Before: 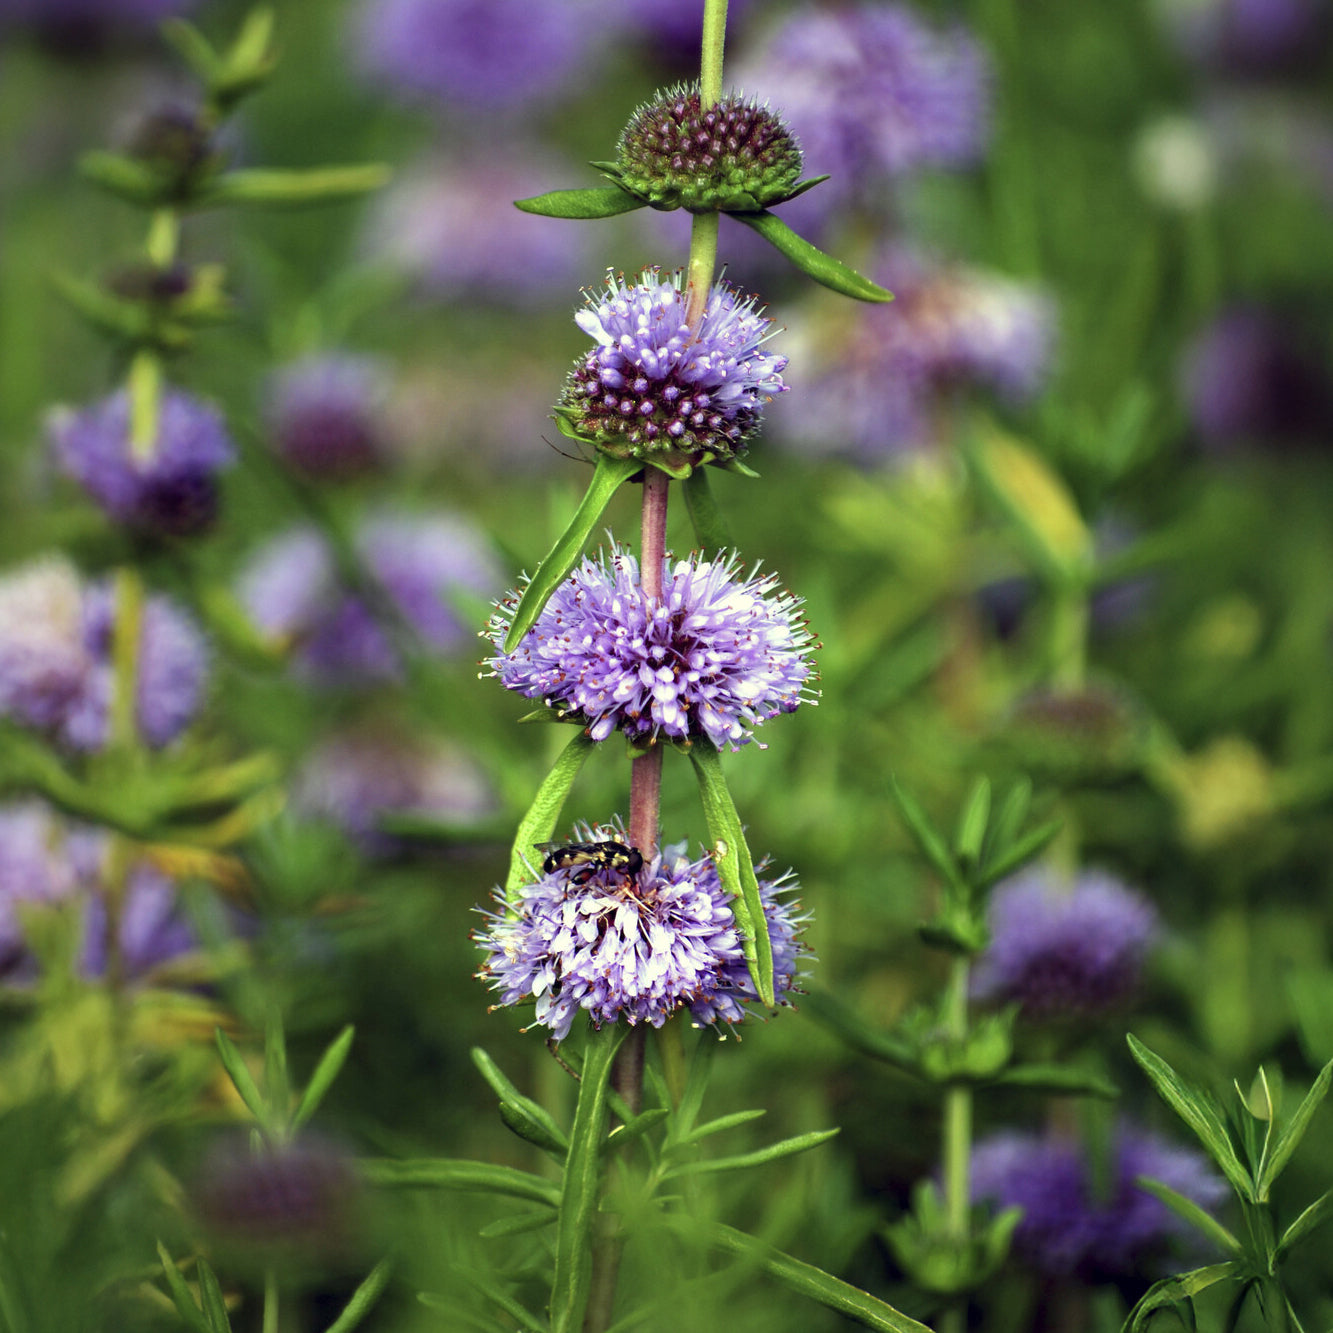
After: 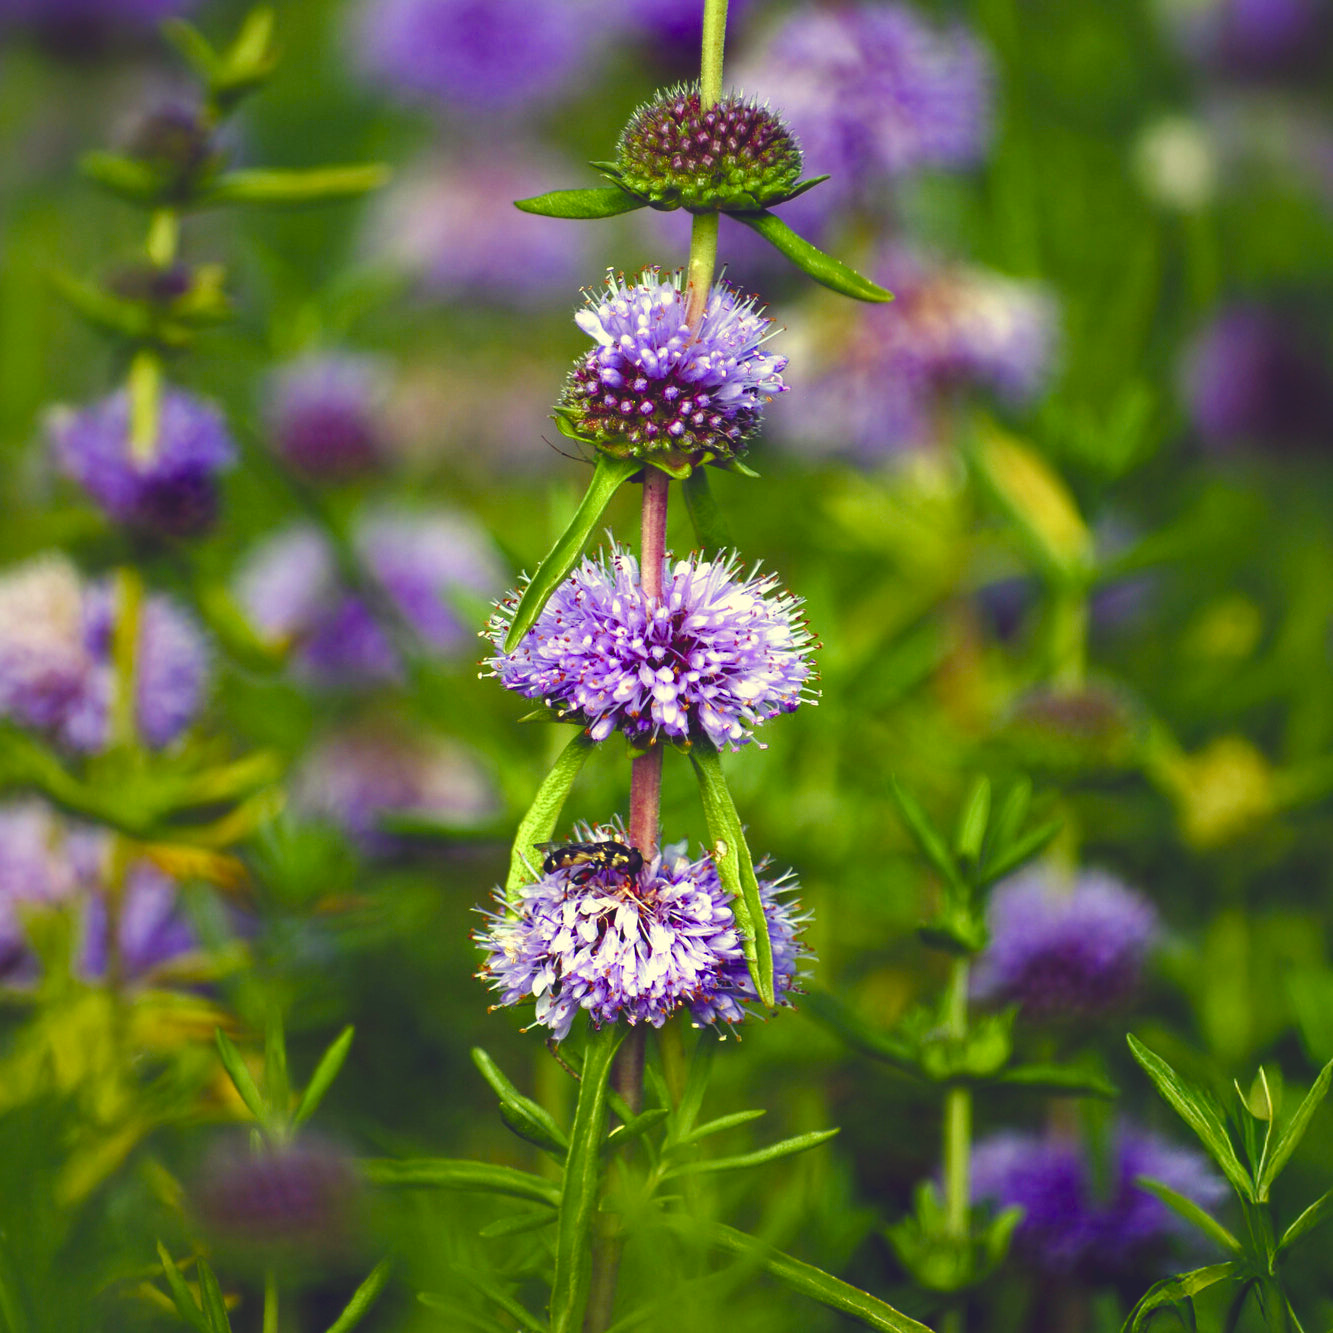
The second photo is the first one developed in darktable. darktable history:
color balance rgb: shadows lift › chroma 3%, shadows lift › hue 280.8°, power › hue 330°, highlights gain › chroma 3%, highlights gain › hue 75.6°, global offset › luminance 1.5%, perceptual saturation grading › global saturation 20%, perceptual saturation grading › highlights -25%, perceptual saturation grading › shadows 50%, global vibrance 30%
exposure: compensate exposure bias true, compensate highlight preservation false
